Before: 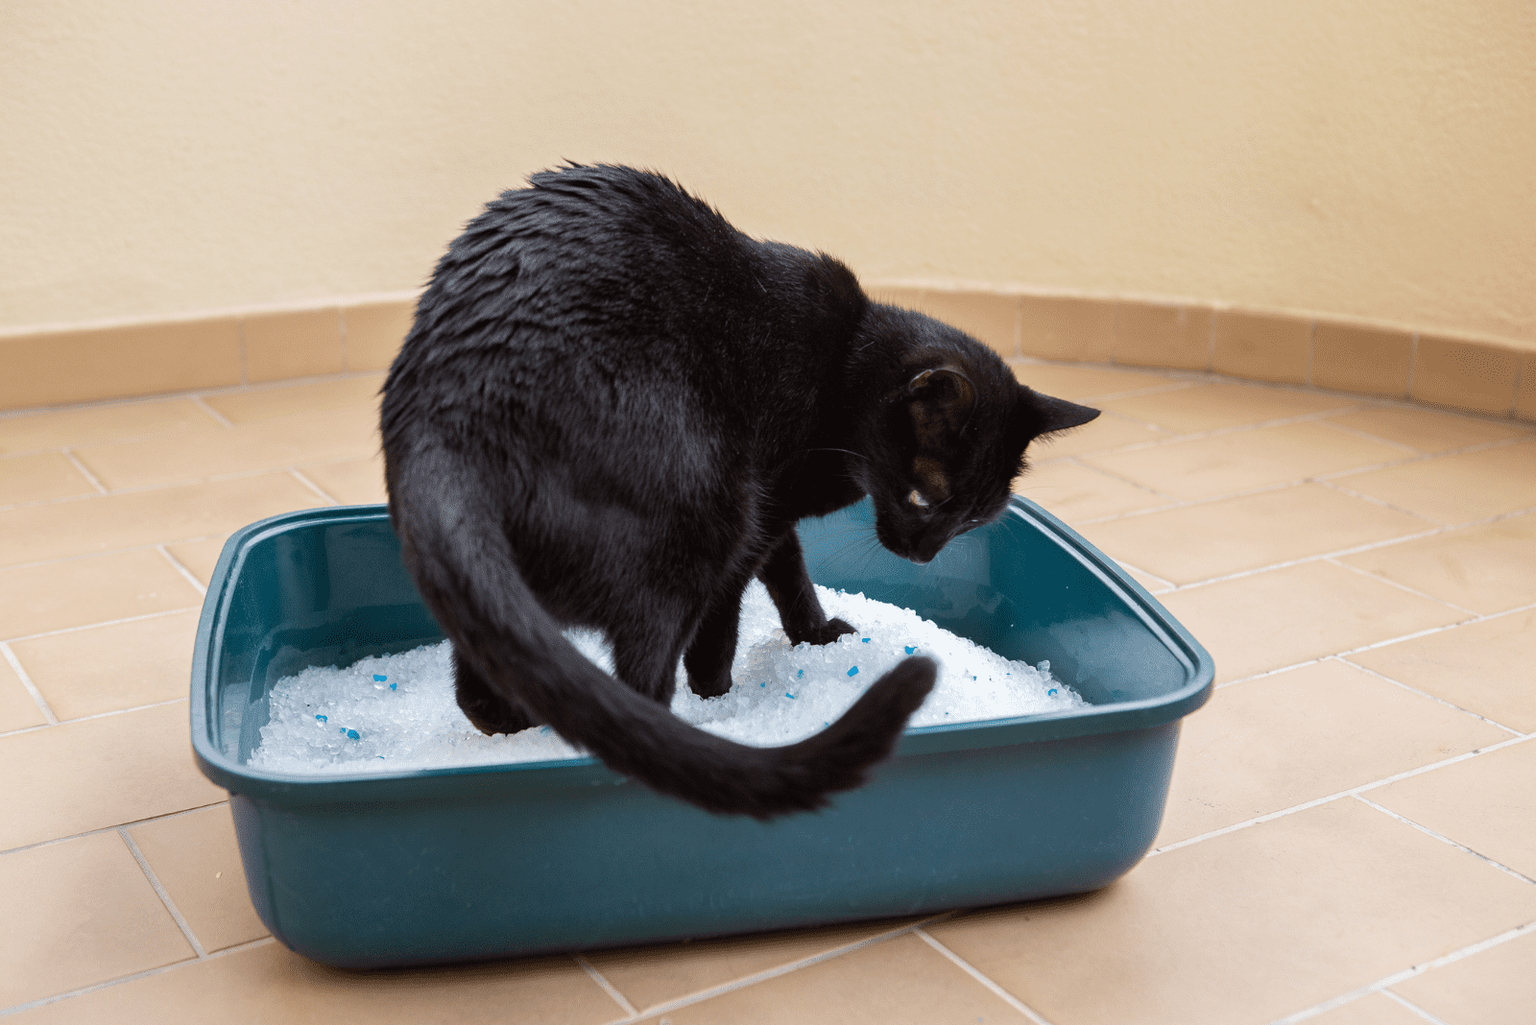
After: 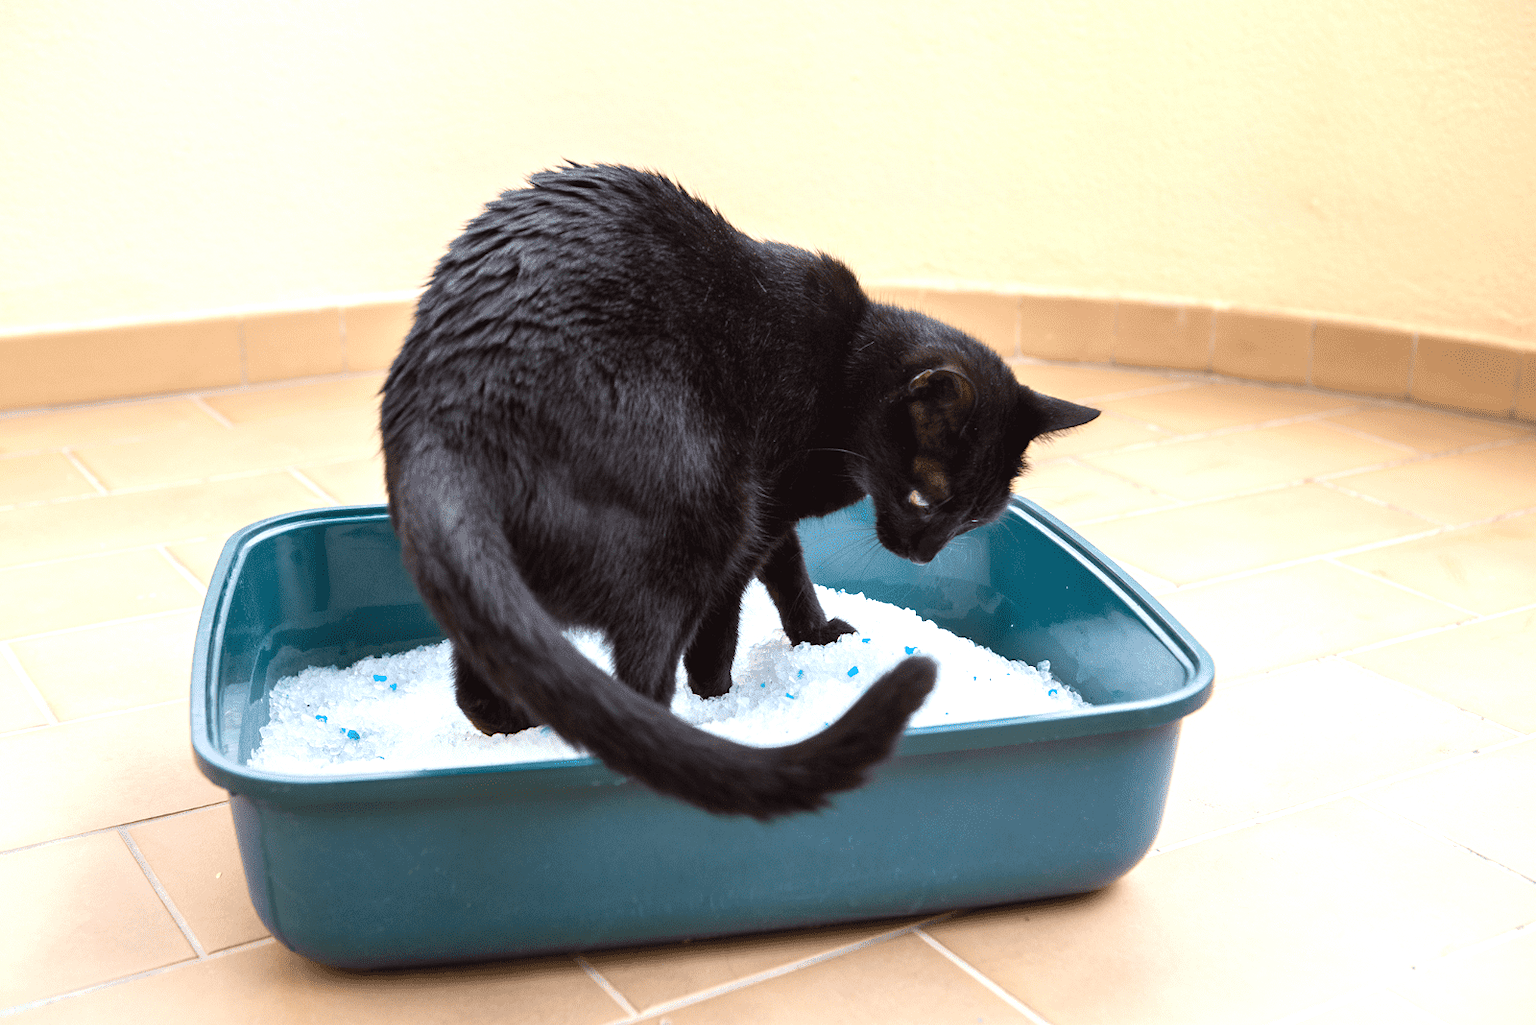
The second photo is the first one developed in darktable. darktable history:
exposure: exposure 0.759 EV, compensate exposure bias true, compensate highlight preservation false
